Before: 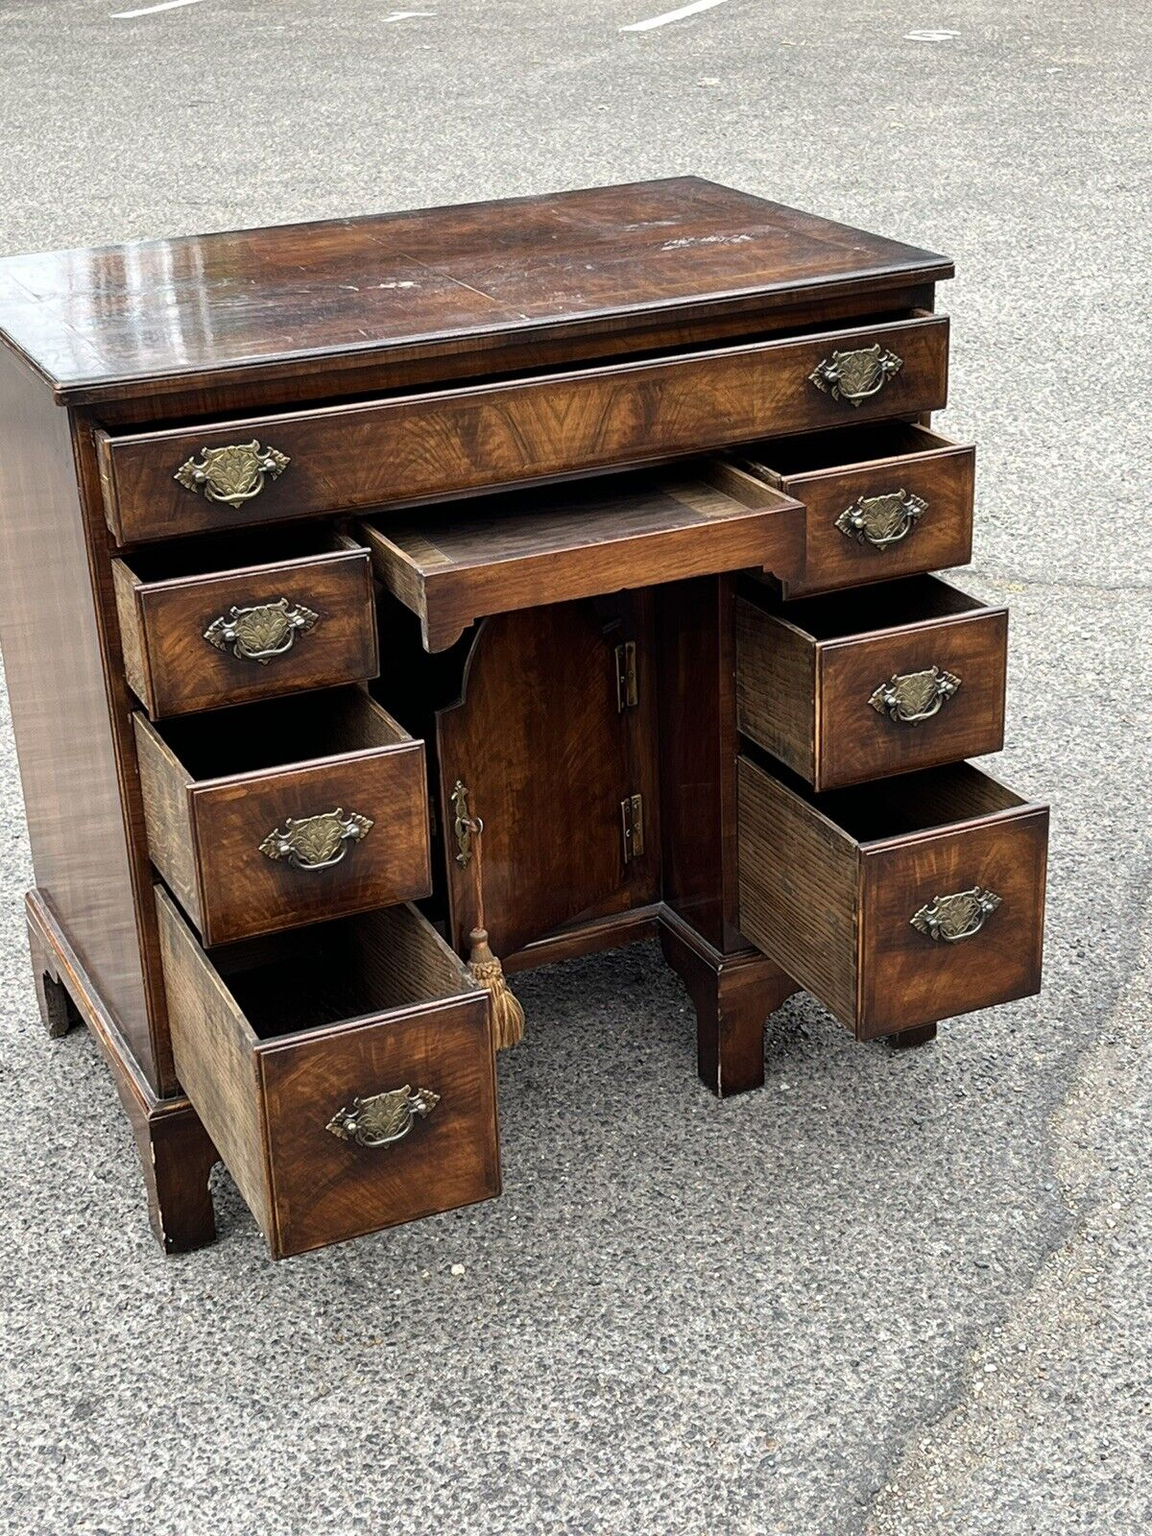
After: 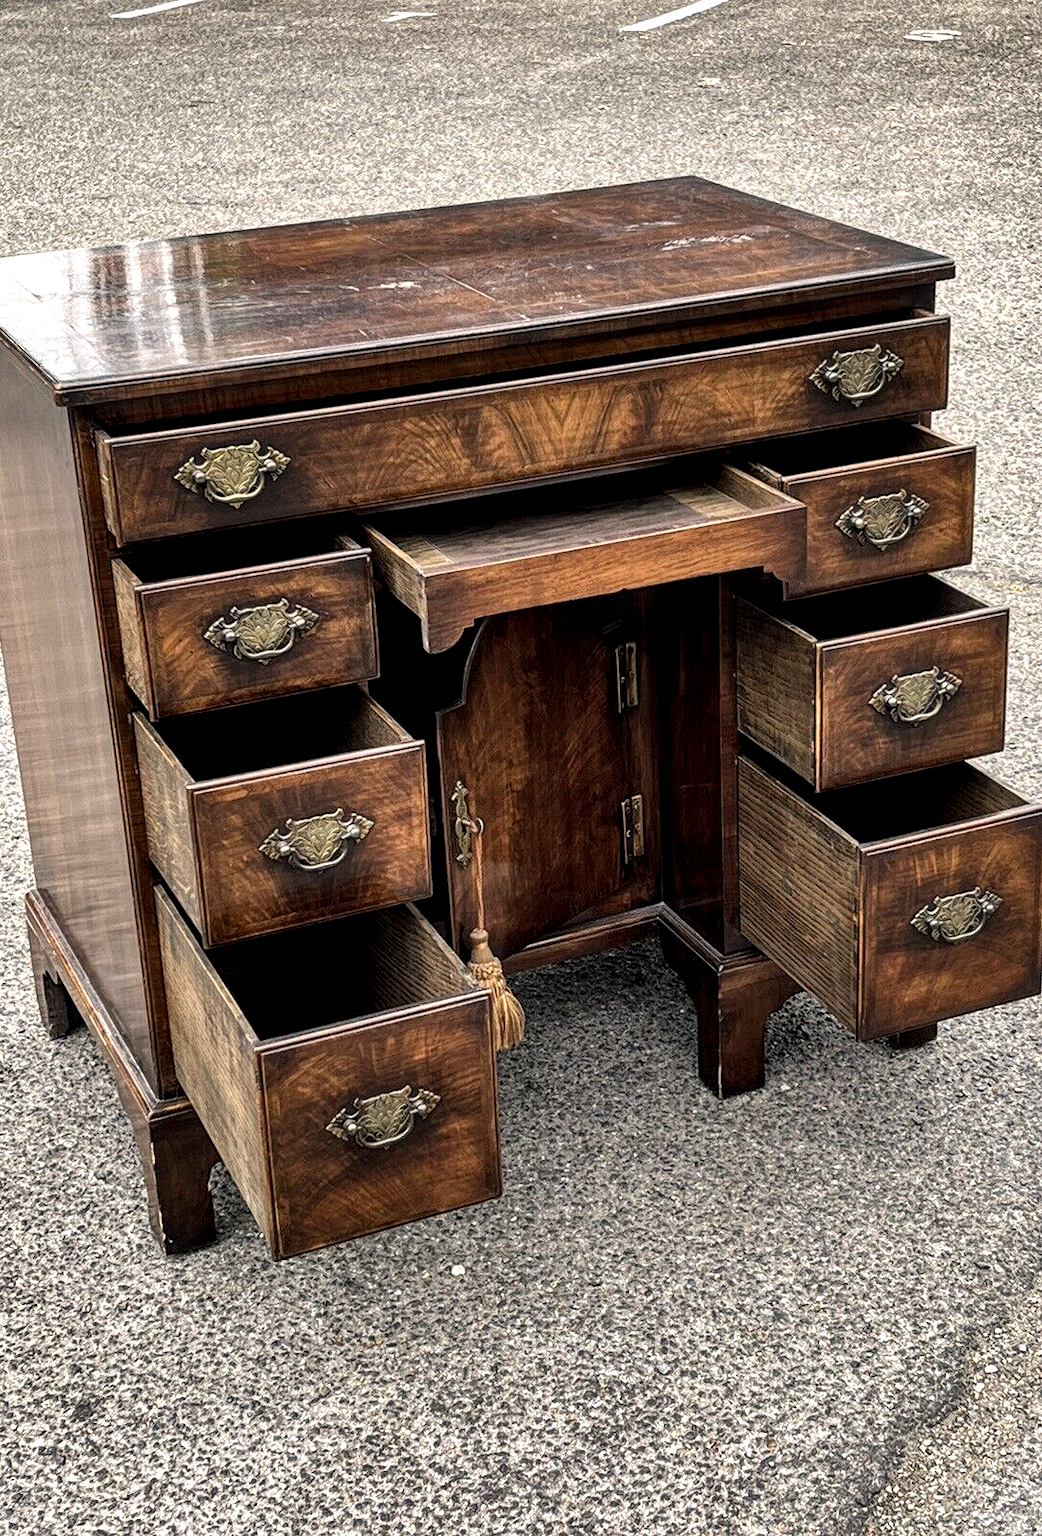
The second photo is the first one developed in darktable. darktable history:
shadows and highlights: radius 117.59, shadows 41.96, highlights -62.24, soften with gaussian
tone equalizer: on, module defaults
color balance rgb: highlights gain › chroma 1.729%, highlights gain › hue 56.26°, perceptual saturation grading › global saturation 0.077%, contrast 5.302%
local contrast: detail 140%
crop: right 9.506%, bottom 0.044%
